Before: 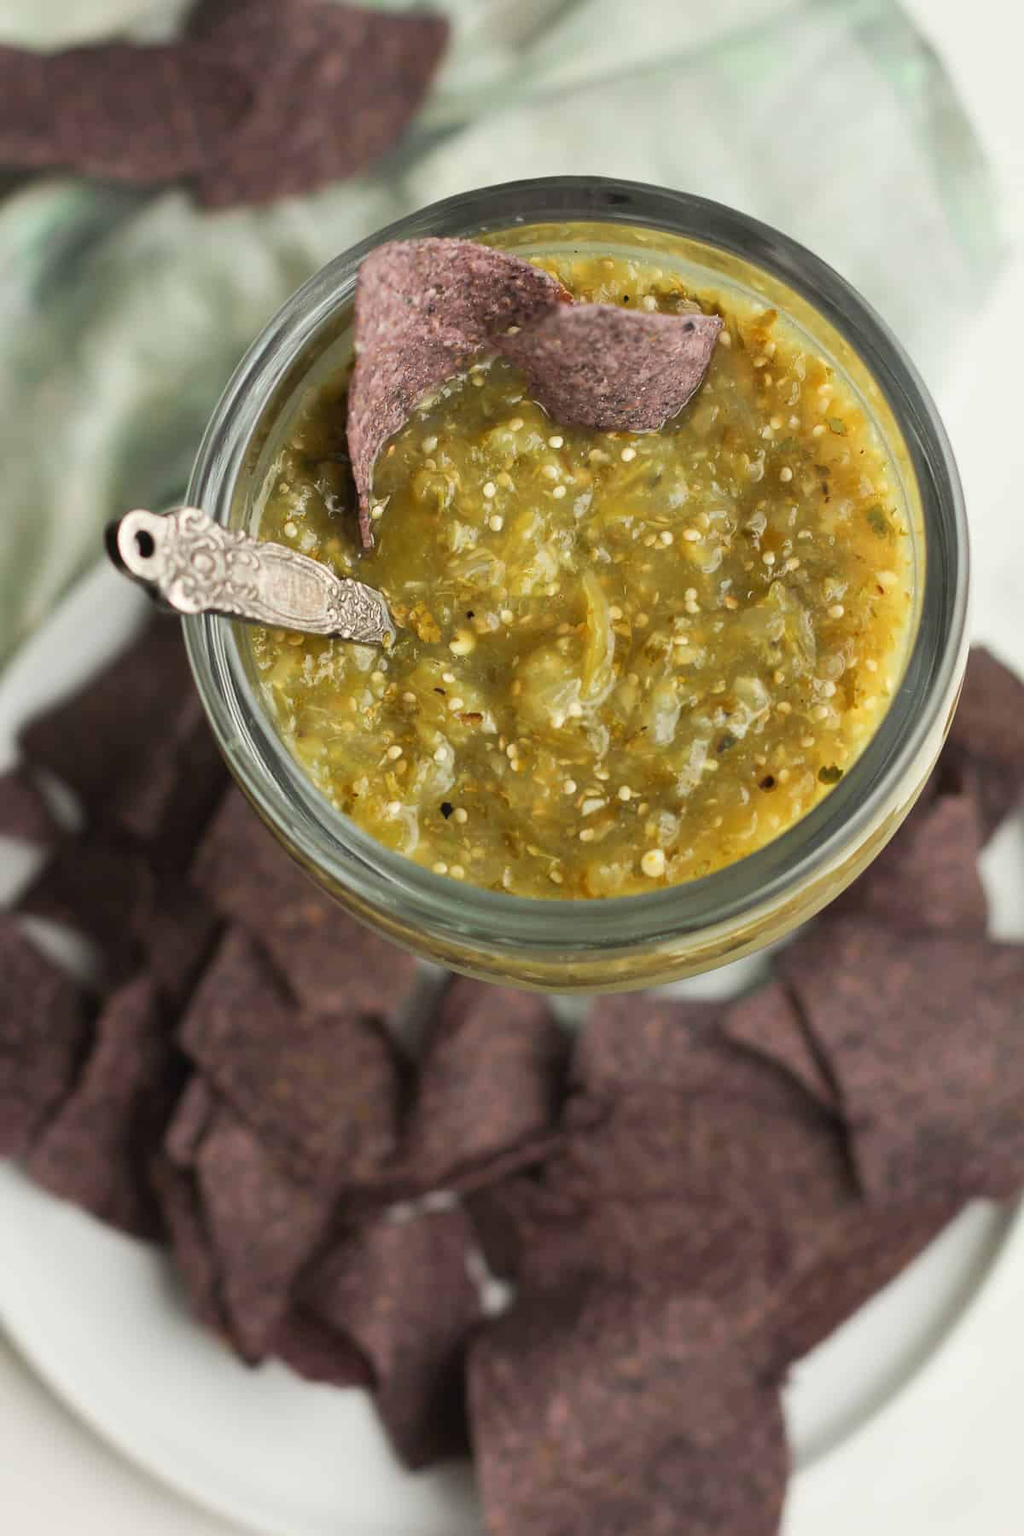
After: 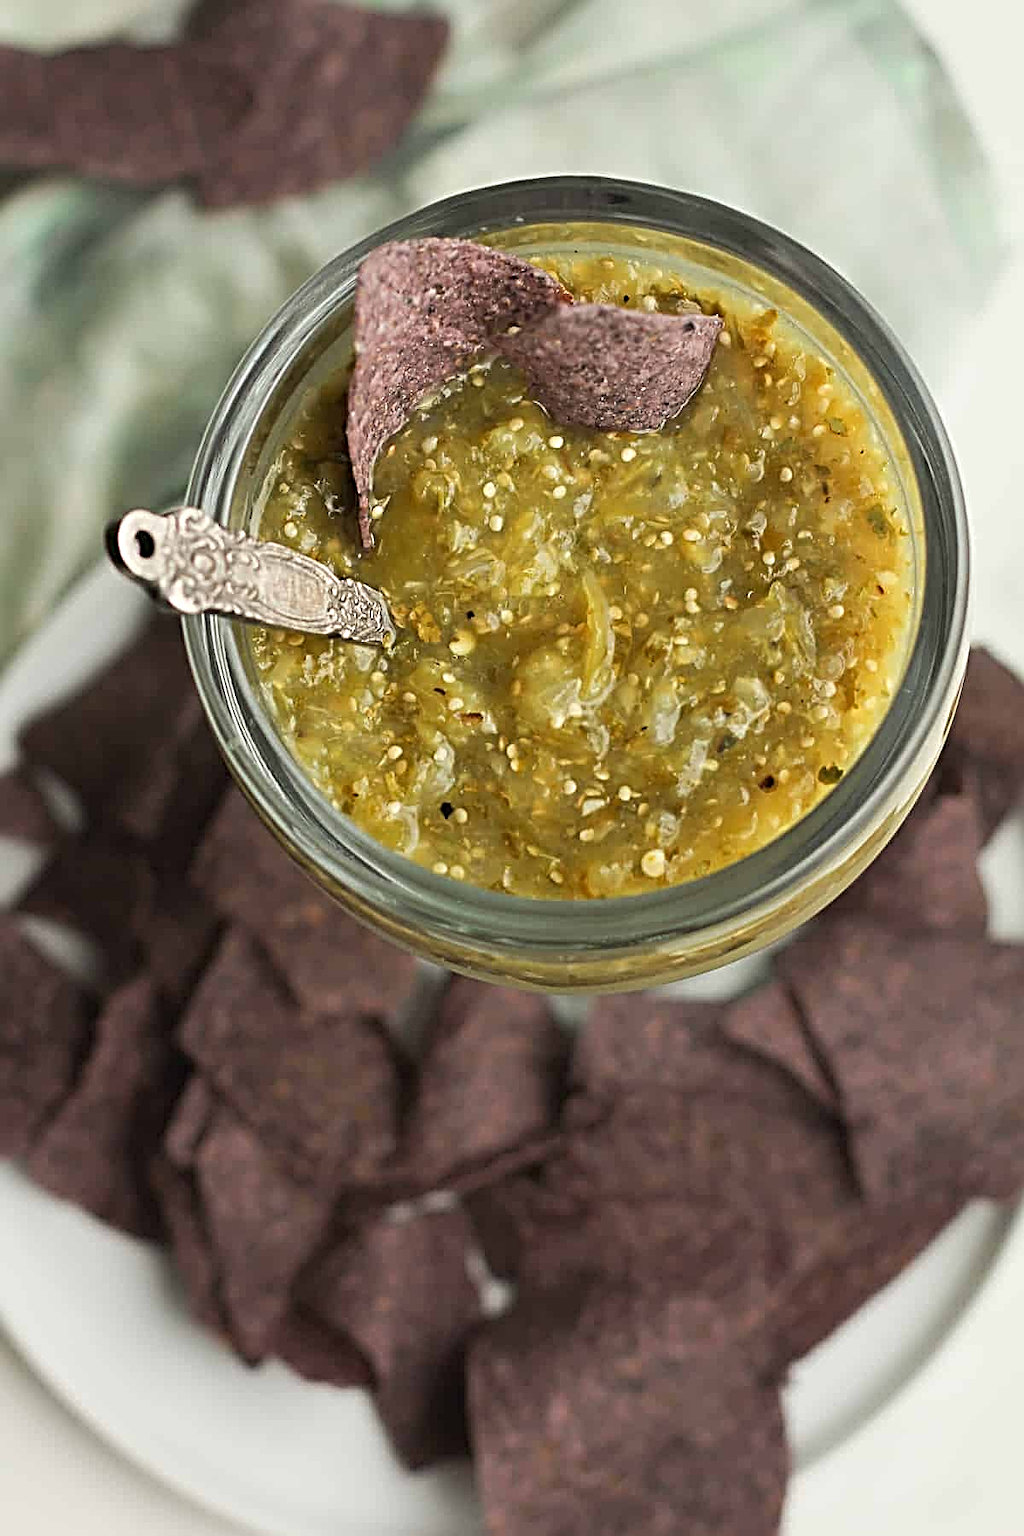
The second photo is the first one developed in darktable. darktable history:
shadows and highlights: radius 335.99, shadows 65.31, highlights 6.17, compress 87.58%, soften with gaussian
sharpen: radius 3.743, amount 0.939
